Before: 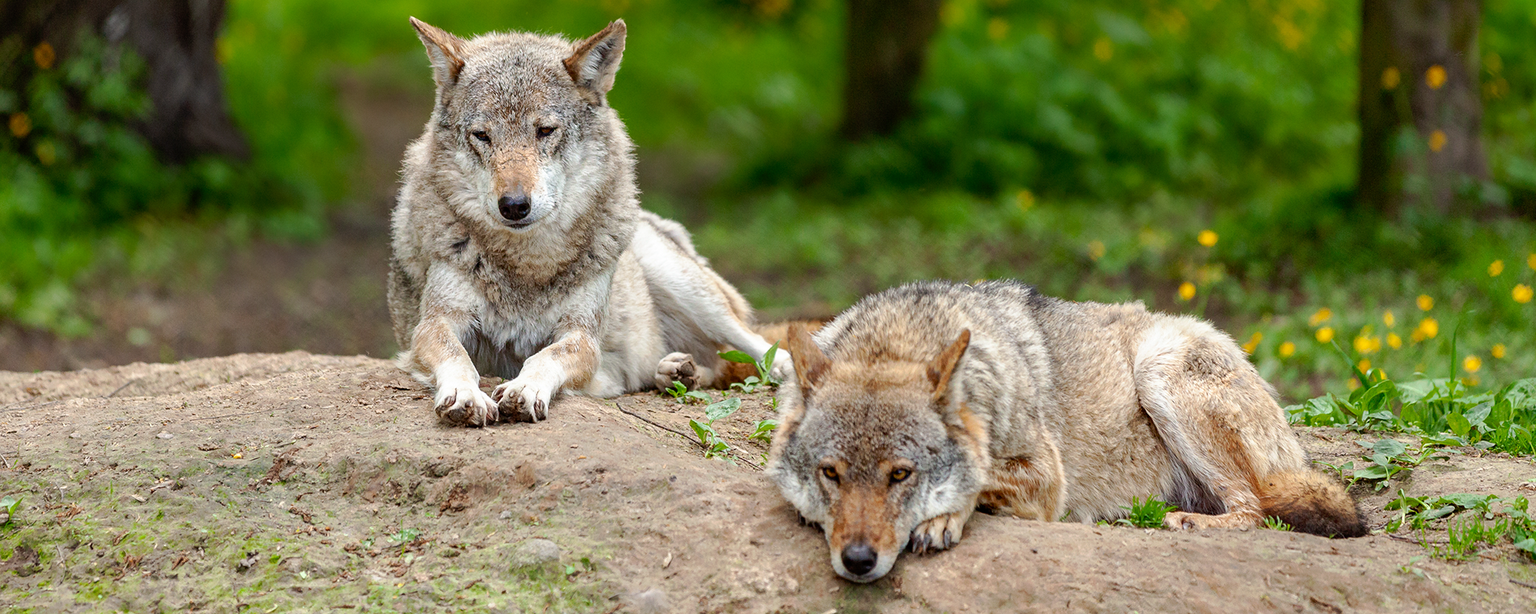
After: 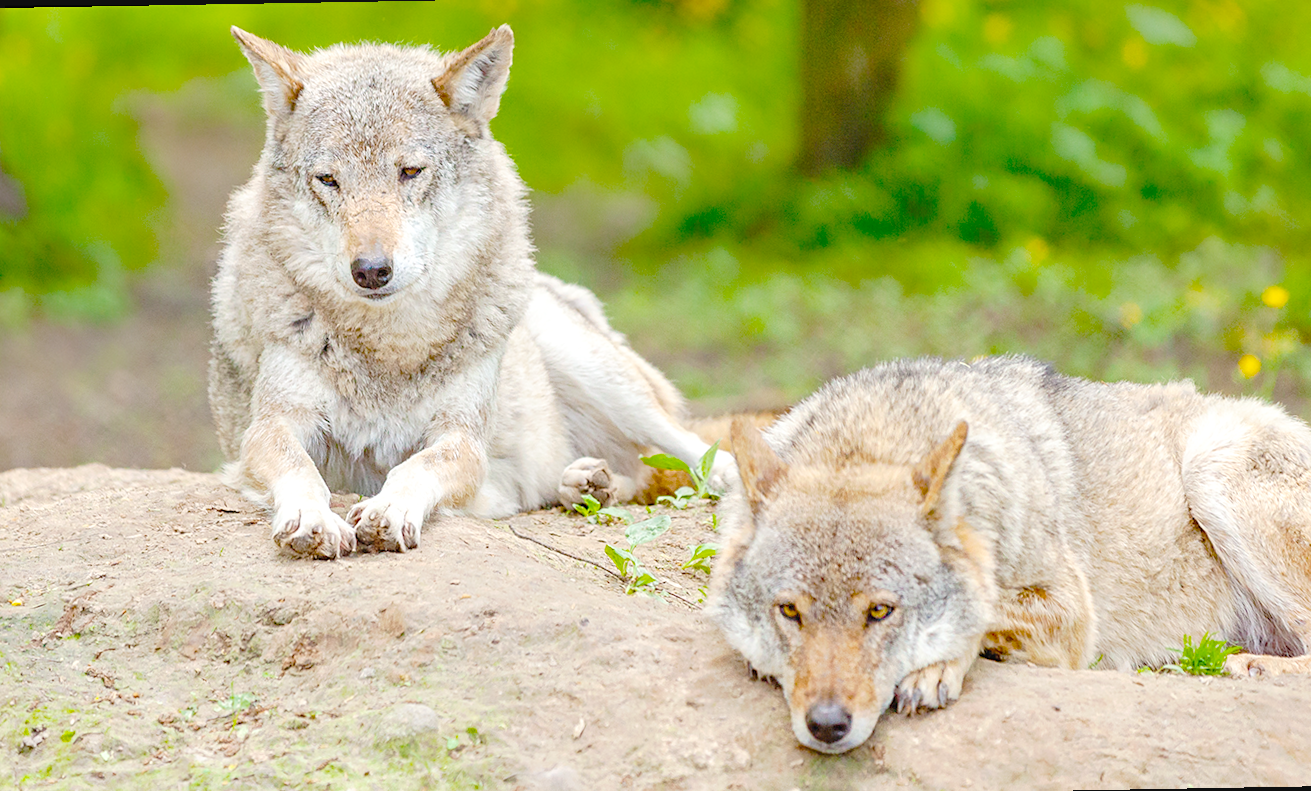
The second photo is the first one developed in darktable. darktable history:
color balance rgb: perceptual saturation grading › global saturation 25%, global vibrance 20%
crop and rotate: left 14.292%, right 19.041%
sharpen: amount 0.2
exposure: black level correction -0.005, exposure 0.054 EV, compensate highlight preservation false
rotate and perspective: rotation -1°, crop left 0.011, crop right 0.989, crop top 0.025, crop bottom 0.975
